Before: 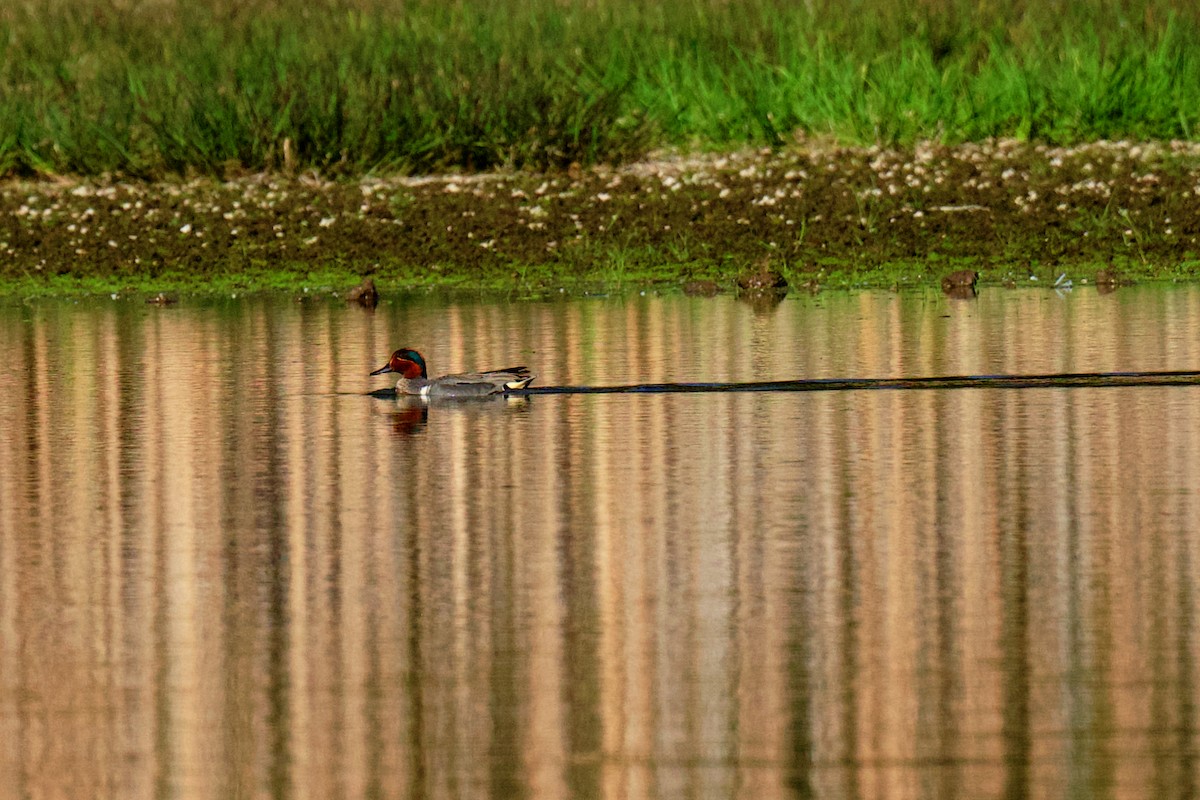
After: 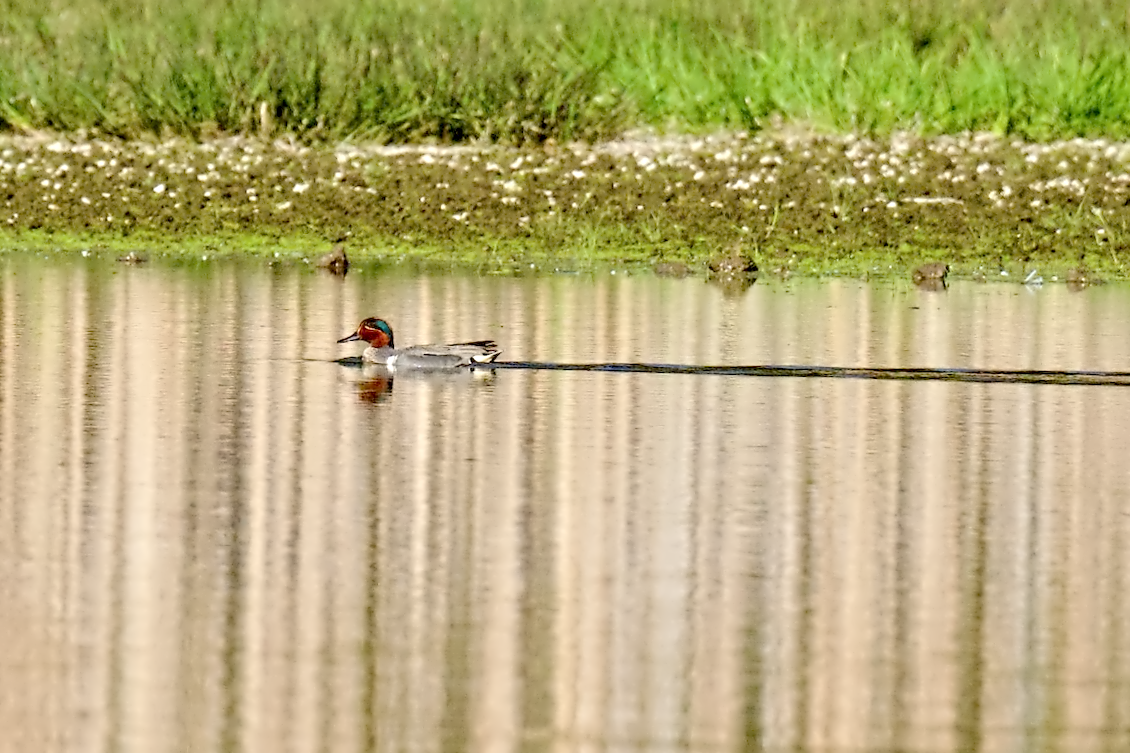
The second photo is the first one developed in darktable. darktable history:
crop and rotate: angle -2.39°
contrast equalizer: y [[0.5, 0.542, 0.583, 0.625, 0.667, 0.708], [0.5 ×6], [0.5 ×6], [0, 0.033, 0.067, 0.1, 0.133, 0.167], [0, 0.05, 0.1, 0.15, 0.2, 0.25]]
